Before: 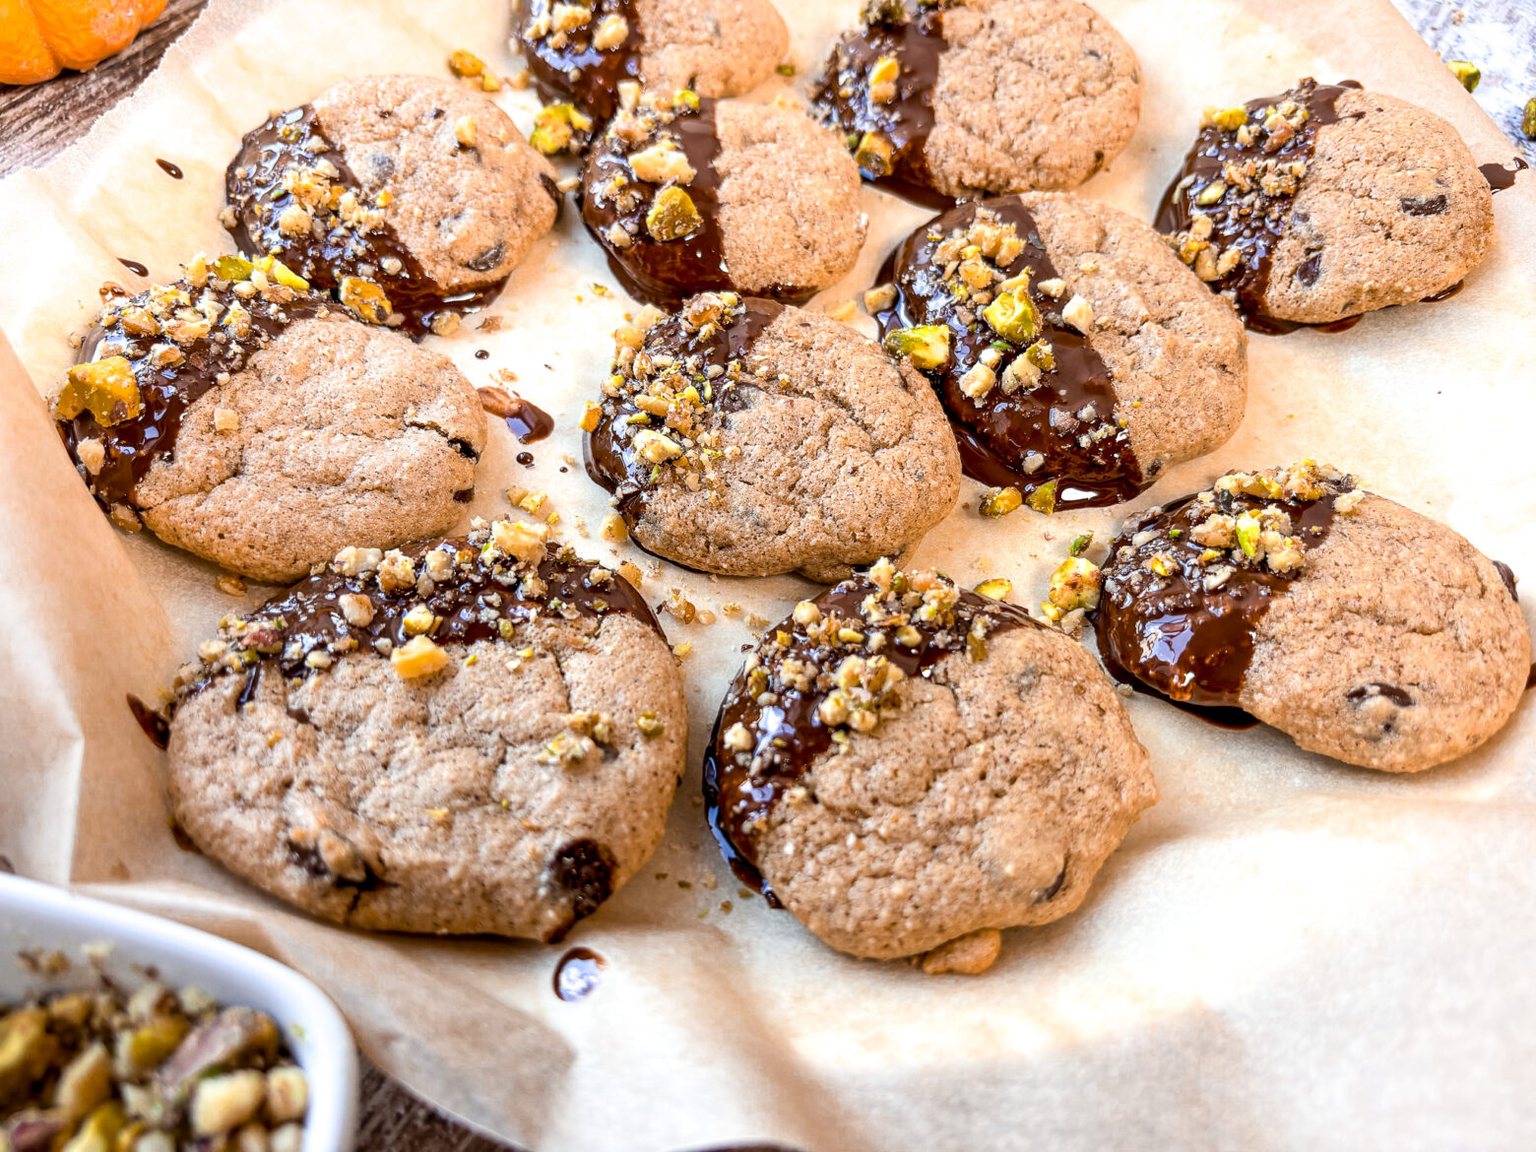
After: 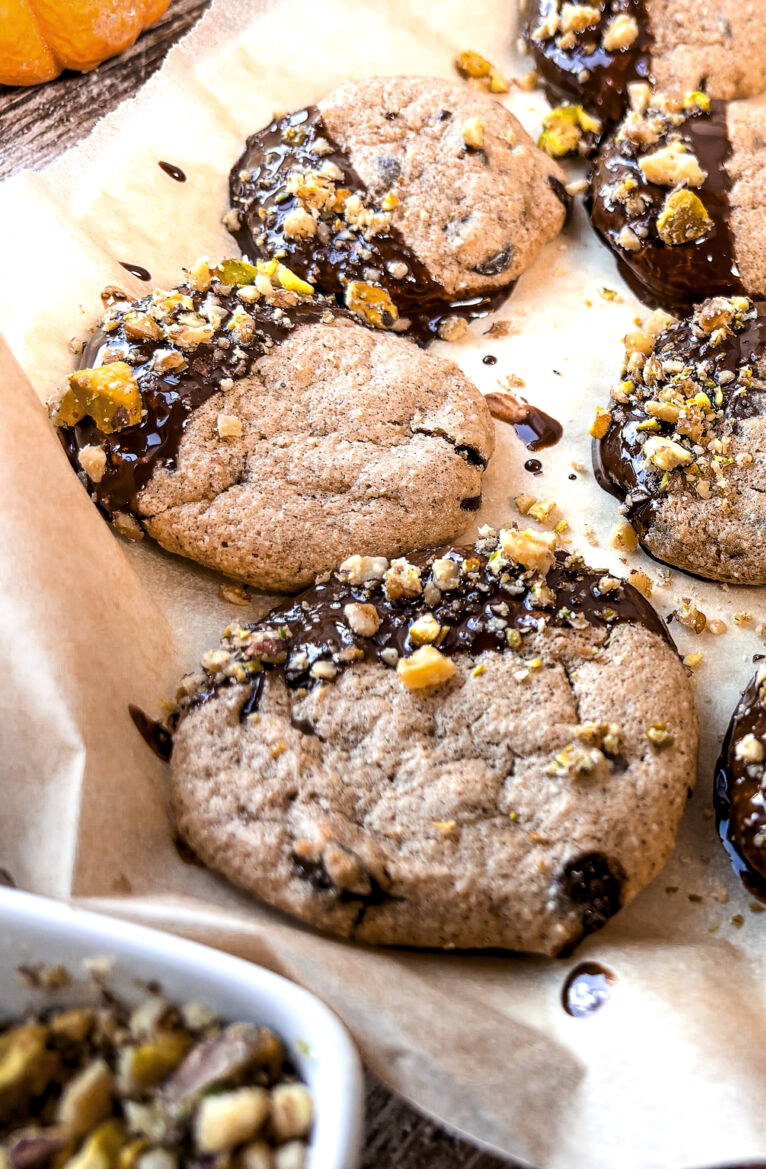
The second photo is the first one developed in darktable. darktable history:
crop and rotate: left 0%, top 0%, right 50.845%
levels: levels [0.029, 0.545, 0.971]
